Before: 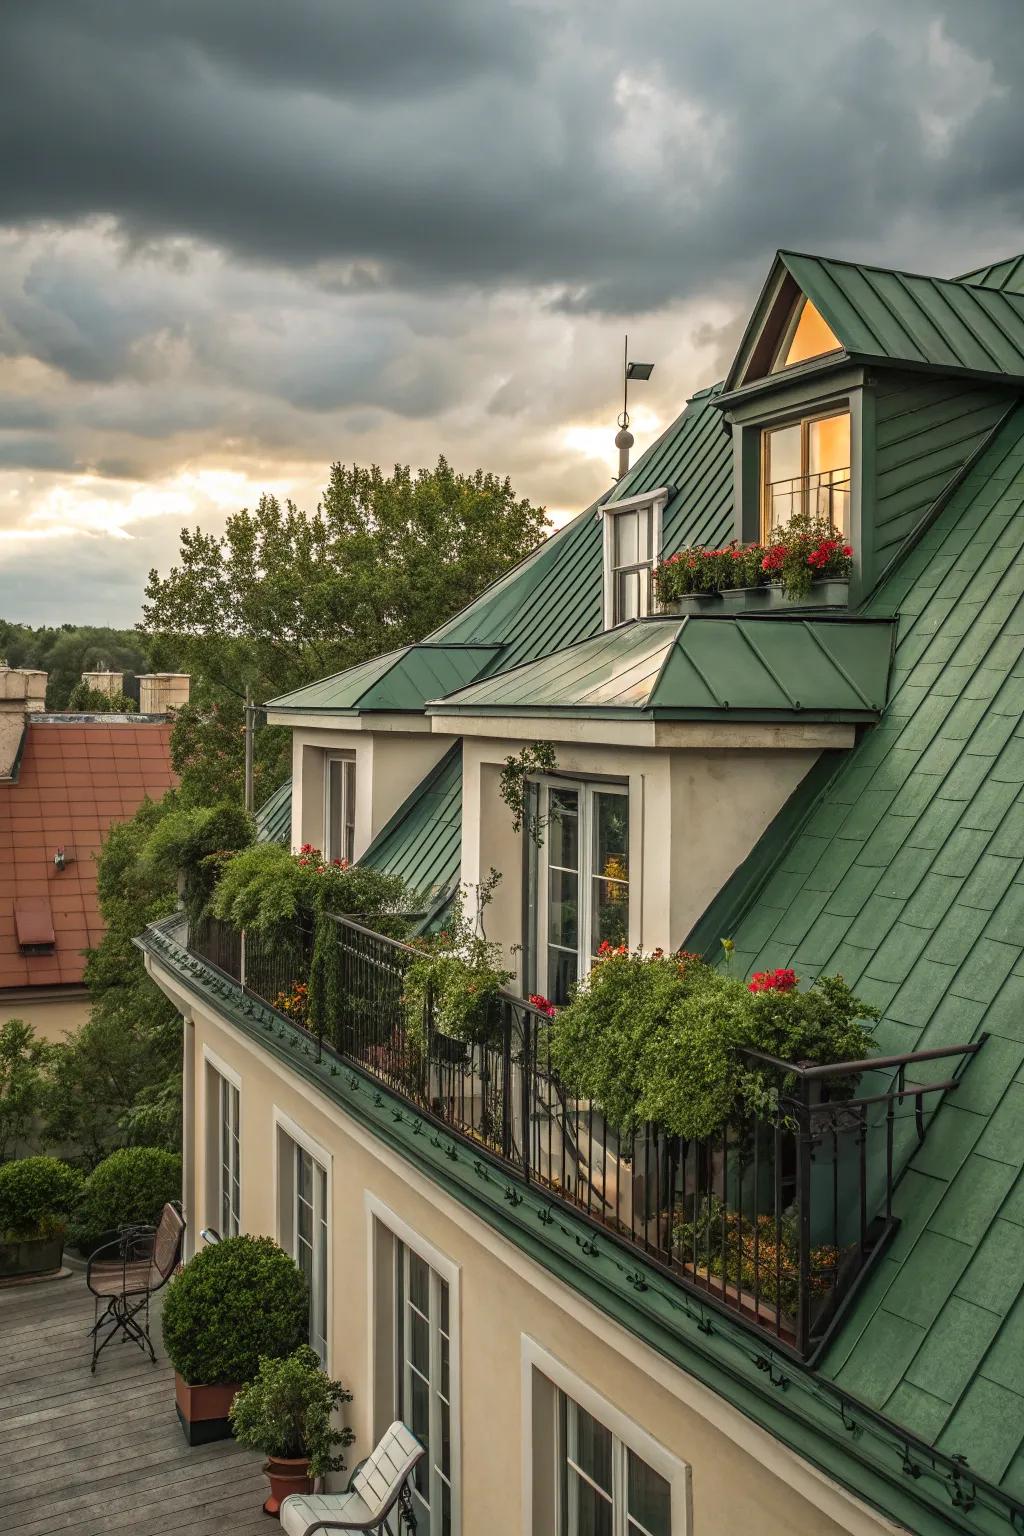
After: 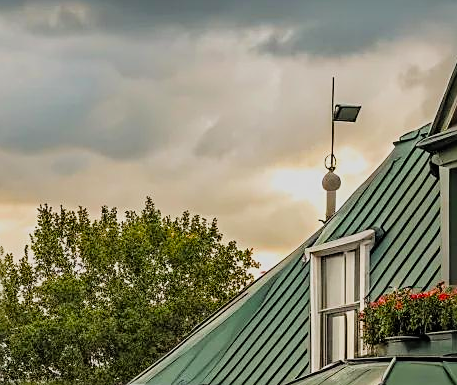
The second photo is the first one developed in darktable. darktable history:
crop: left 28.64%, top 16.832%, right 26.637%, bottom 58.055%
sharpen: on, module defaults
filmic rgb: black relative exposure -7.75 EV, white relative exposure 4.4 EV, threshold 3 EV, hardness 3.76, latitude 38.11%, contrast 0.966, highlights saturation mix 10%, shadows ↔ highlights balance 4.59%, color science v4 (2020), enable highlight reconstruction true
exposure: black level correction -0.001, exposure 0.08 EV, compensate highlight preservation false
